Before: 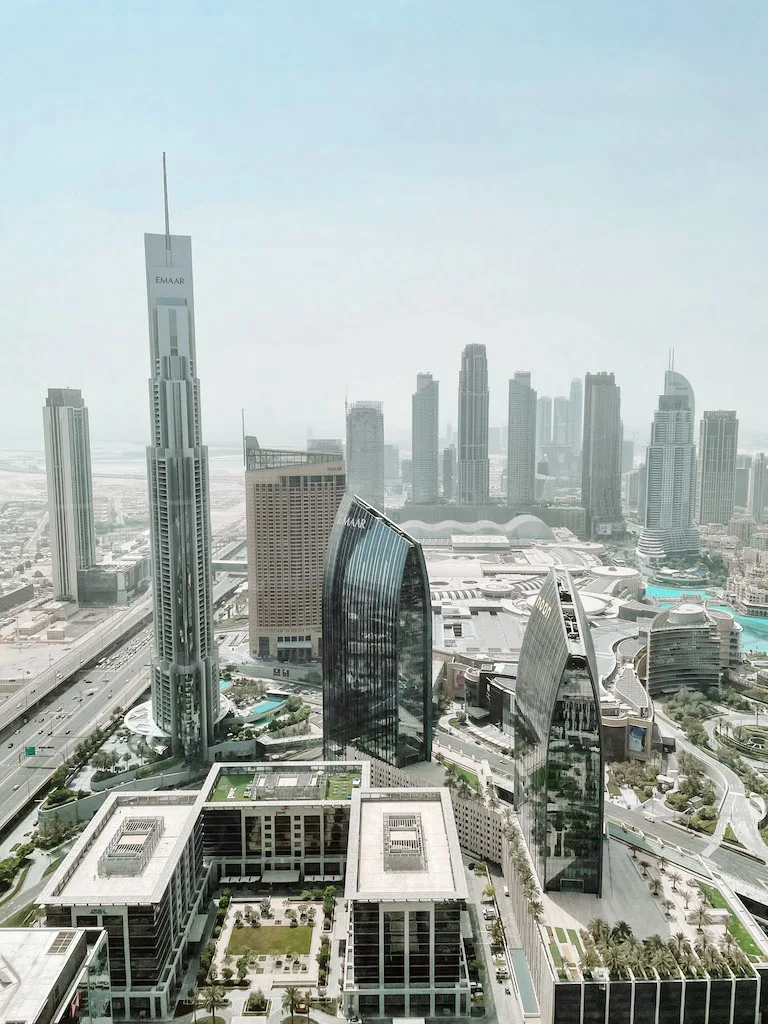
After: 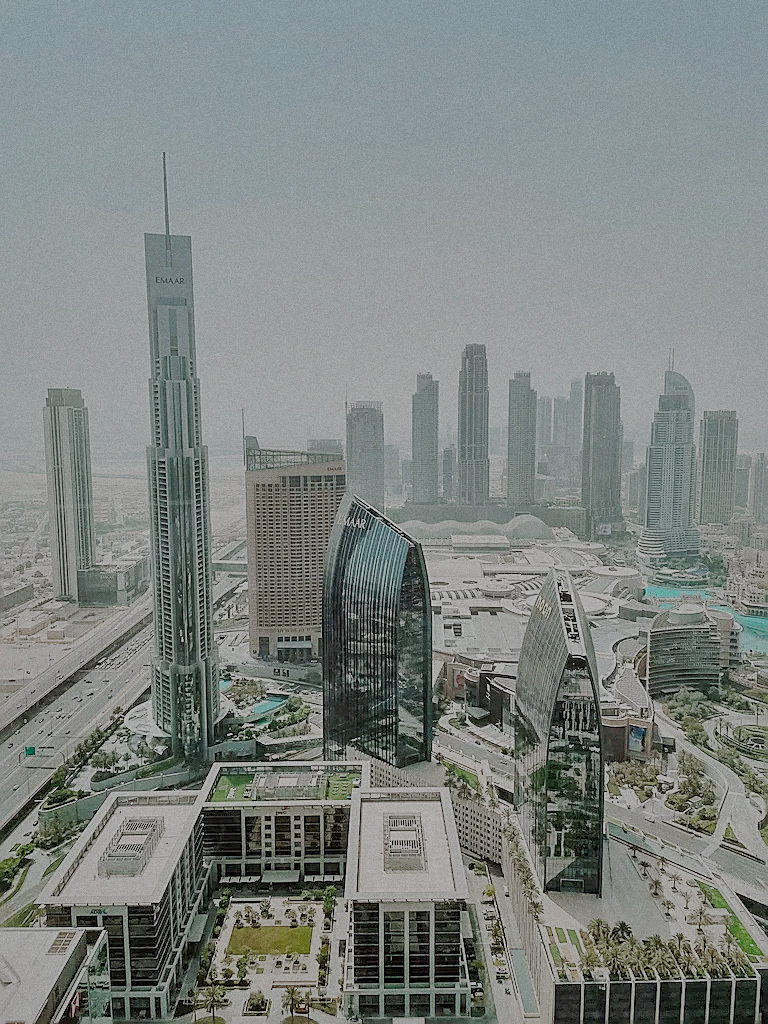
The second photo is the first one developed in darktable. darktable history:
tone curve: curves: ch0 [(0, 0) (0.003, 0.002) (0.011, 0.009) (0.025, 0.021) (0.044, 0.037) (0.069, 0.058) (0.1, 0.084) (0.136, 0.114) (0.177, 0.149) (0.224, 0.188) (0.277, 0.232) (0.335, 0.281) (0.399, 0.341) (0.468, 0.416) (0.543, 0.496) (0.623, 0.574) (0.709, 0.659) (0.801, 0.754) (0.898, 0.876) (1, 1)], preserve colors none
sigmoid: contrast 1.05, skew -0.15
sharpen: radius 1.4, amount 1.25, threshold 0.7
grain: coarseness 7.08 ISO, strength 21.67%, mid-tones bias 59.58%
shadows and highlights: highlights -60
exposure: compensate exposure bias true, compensate highlight preservation false
